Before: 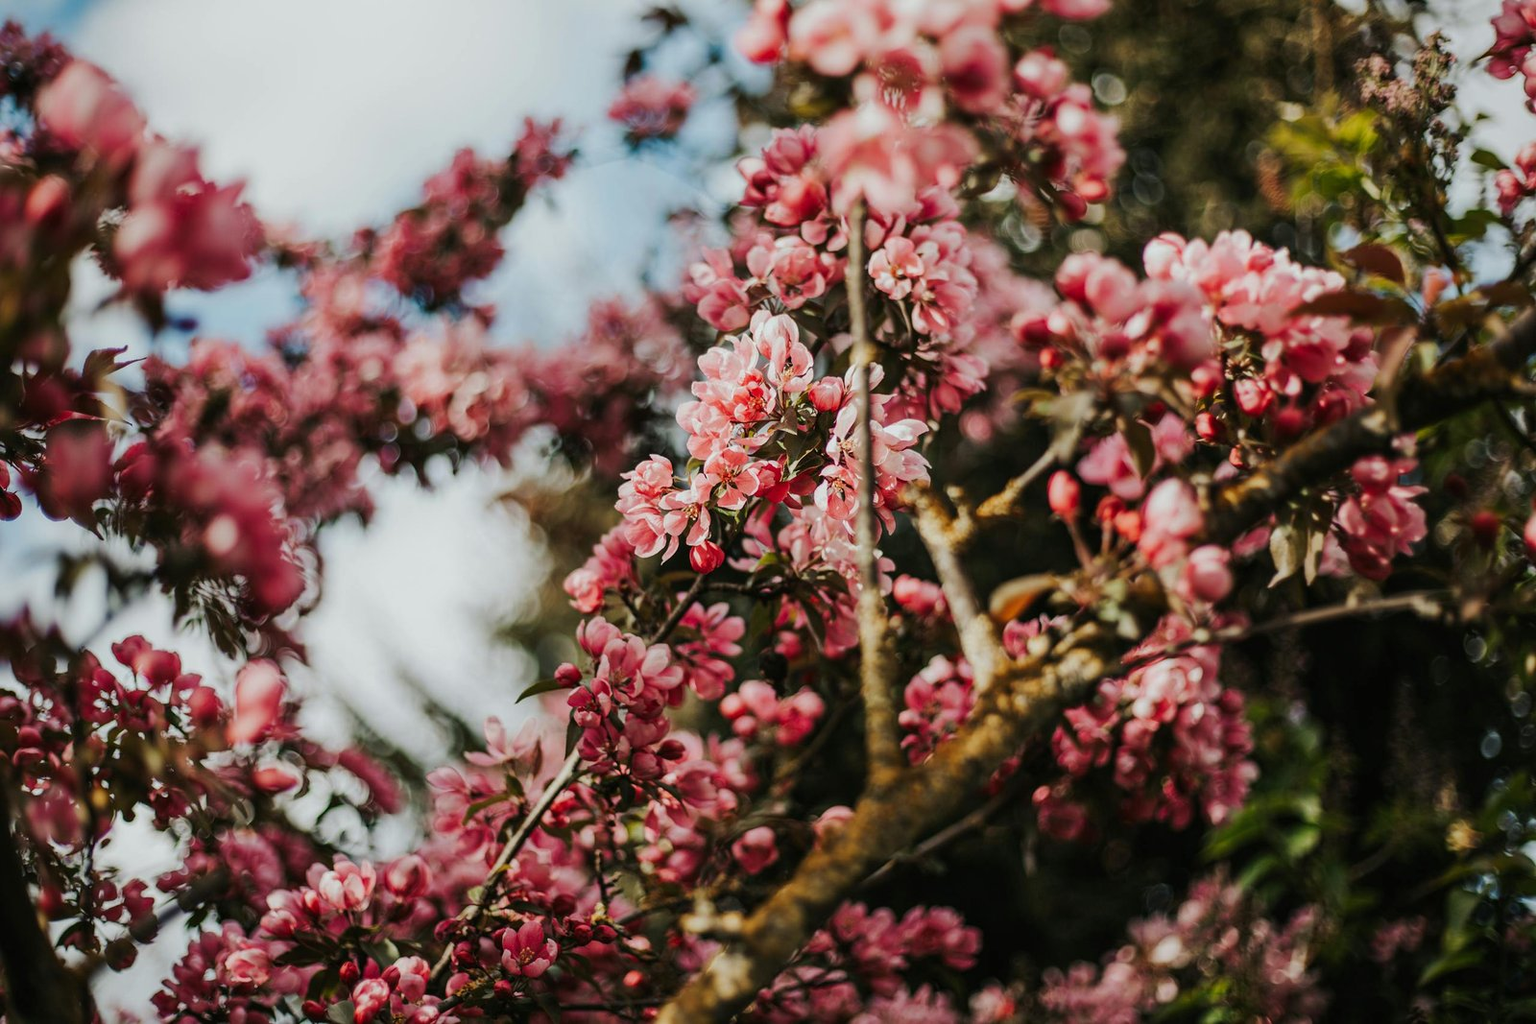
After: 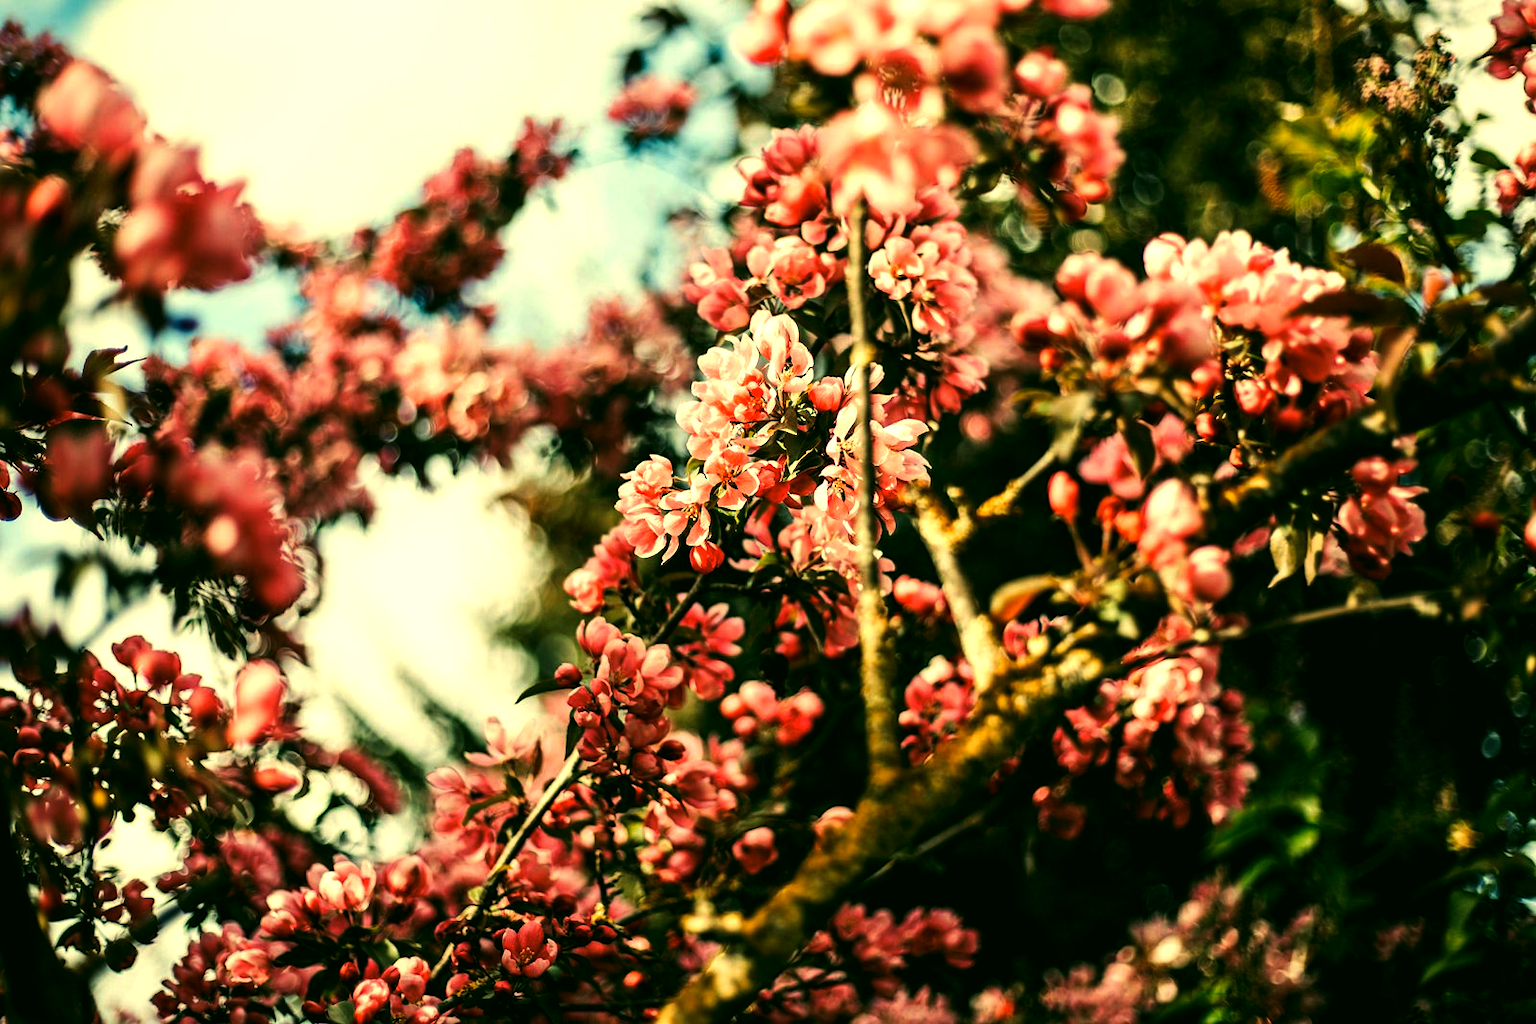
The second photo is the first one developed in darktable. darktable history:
white balance: red 0.98, blue 1.034
exposure: black level correction 0, exposure 0.6 EV, compensate highlight preservation false
color balance: mode lift, gamma, gain (sRGB), lift [1.014, 0.966, 0.918, 0.87], gamma [0.86, 0.734, 0.918, 0.976], gain [1.063, 1.13, 1.063, 0.86]
color correction: highlights a* -0.482, highlights b* 9.48, shadows a* -9.48, shadows b* 0.803
